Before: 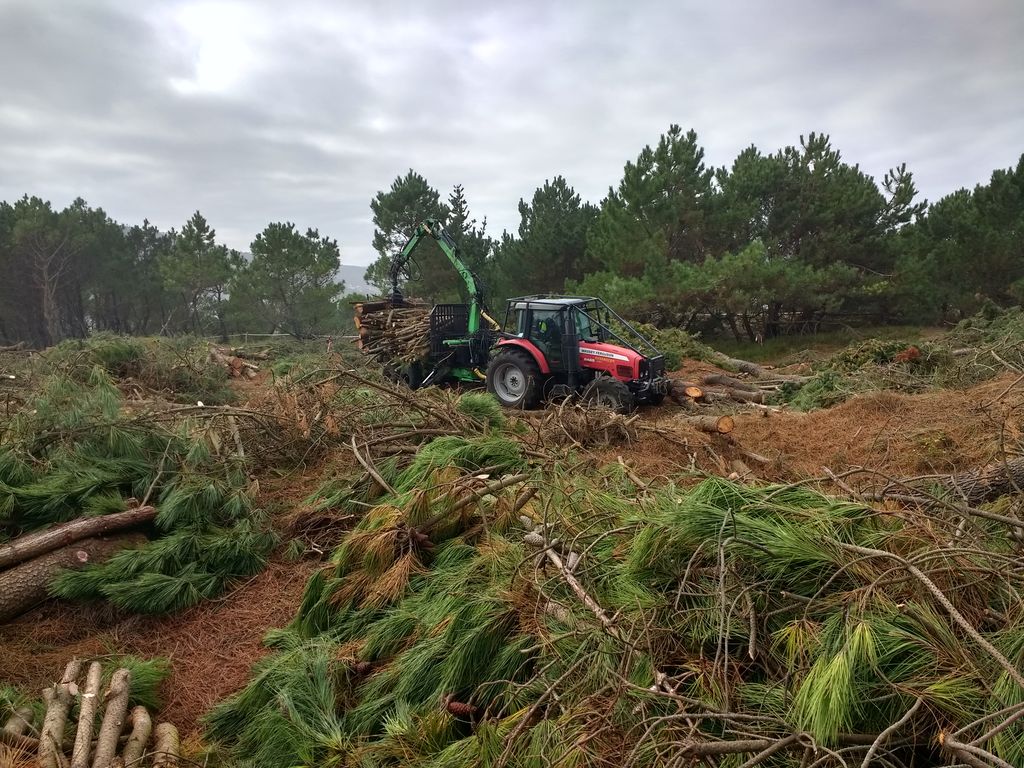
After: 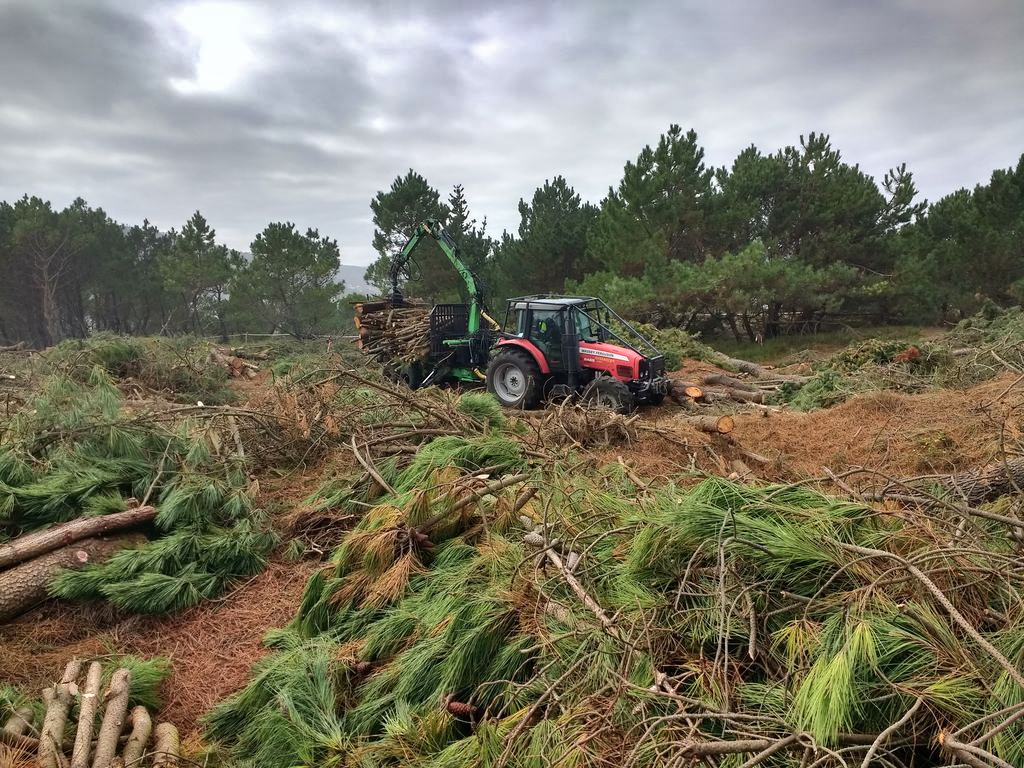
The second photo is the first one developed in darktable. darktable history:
shadows and highlights: shadows 73.88, highlights -60.93, soften with gaussian
